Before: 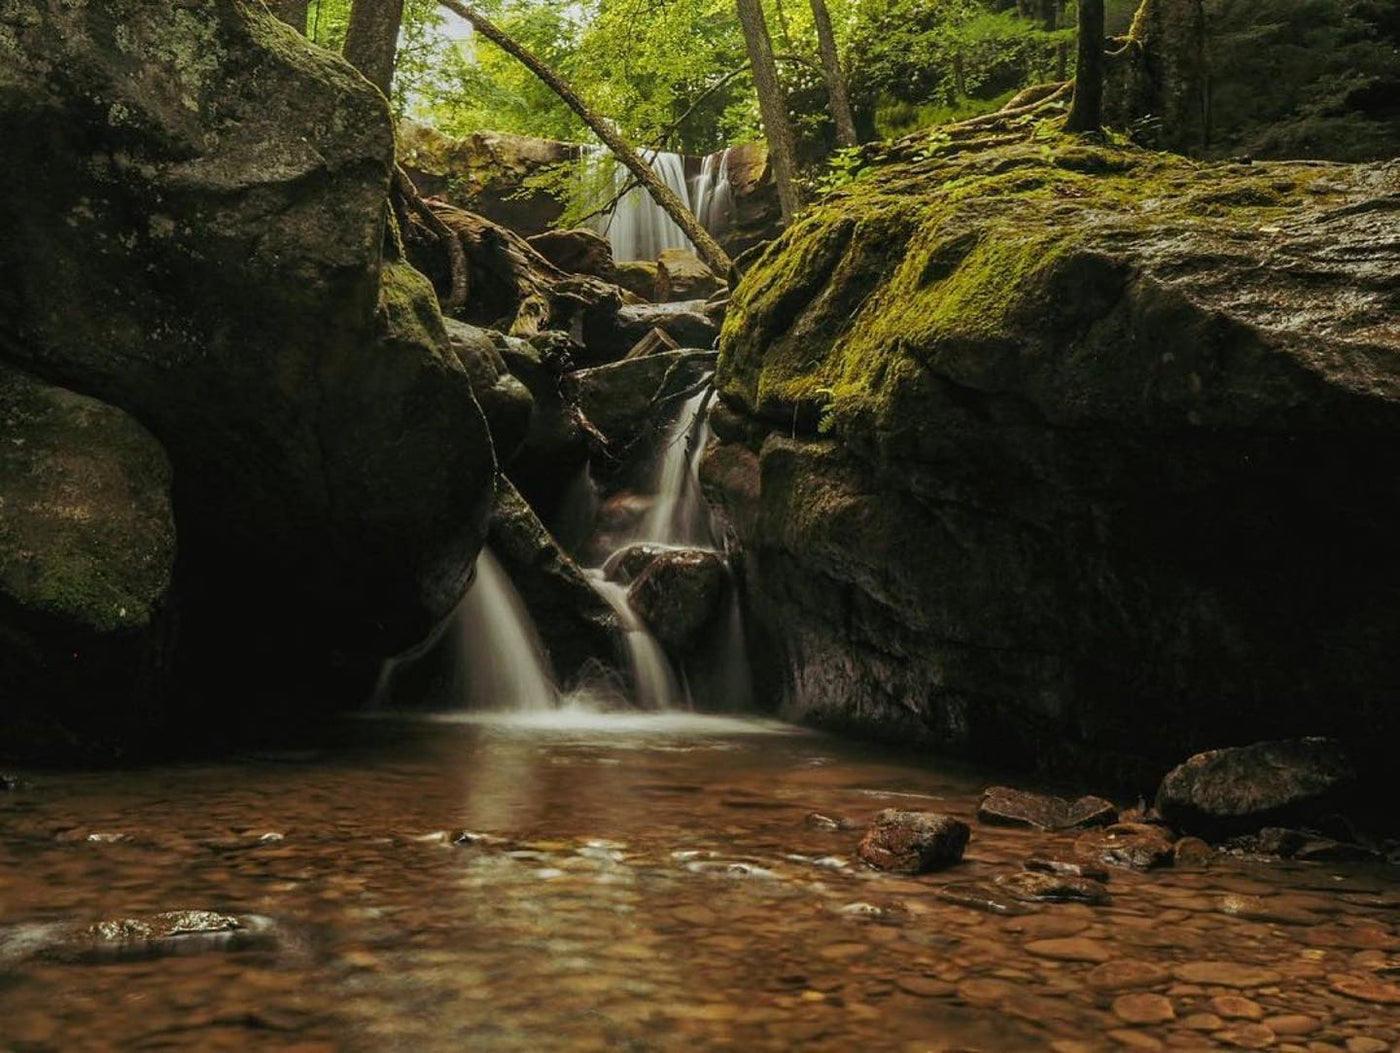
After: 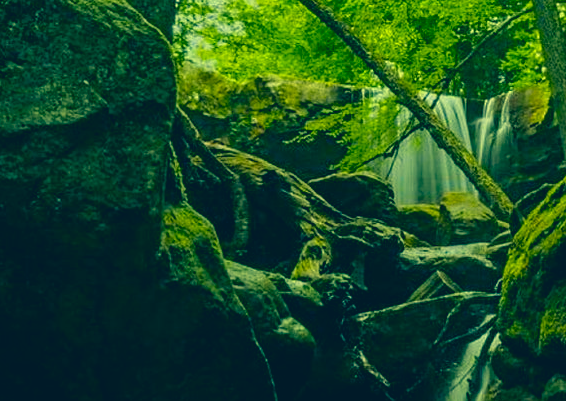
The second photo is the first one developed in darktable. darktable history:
crop: left 15.636%, top 5.442%, right 43.885%, bottom 56.396%
color correction: highlights a* -15.42, highlights b* 39.79, shadows a* -39.79, shadows b* -25.69
color balance rgb: global offset › luminance -0.482%, perceptual saturation grading › global saturation 19.89%
